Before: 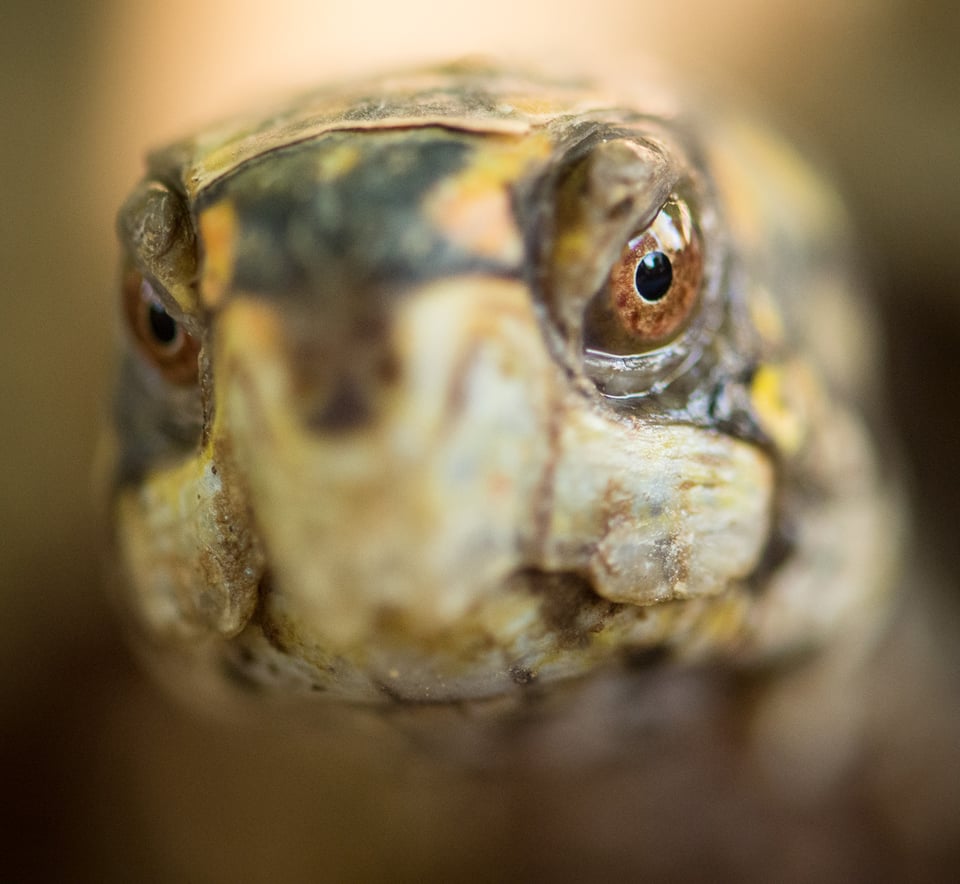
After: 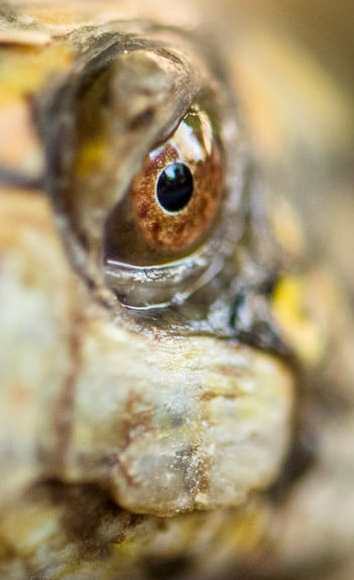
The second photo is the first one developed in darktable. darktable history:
local contrast: on, module defaults
exposure: exposure -0.04 EV, compensate highlight preservation false
crop and rotate: left 49.936%, top 10.094%, right 13.136%, bottom 24.256%
color balance rgb: shadows fall-off 101%, linear chroma grading › mid-tones 7.63%, perceptual saturation grading › mid-tones 11.68%, mask middle-gray fulcrum 22.45%, global vibrance 10.11%, saturation formula JzAzBz (2021)
